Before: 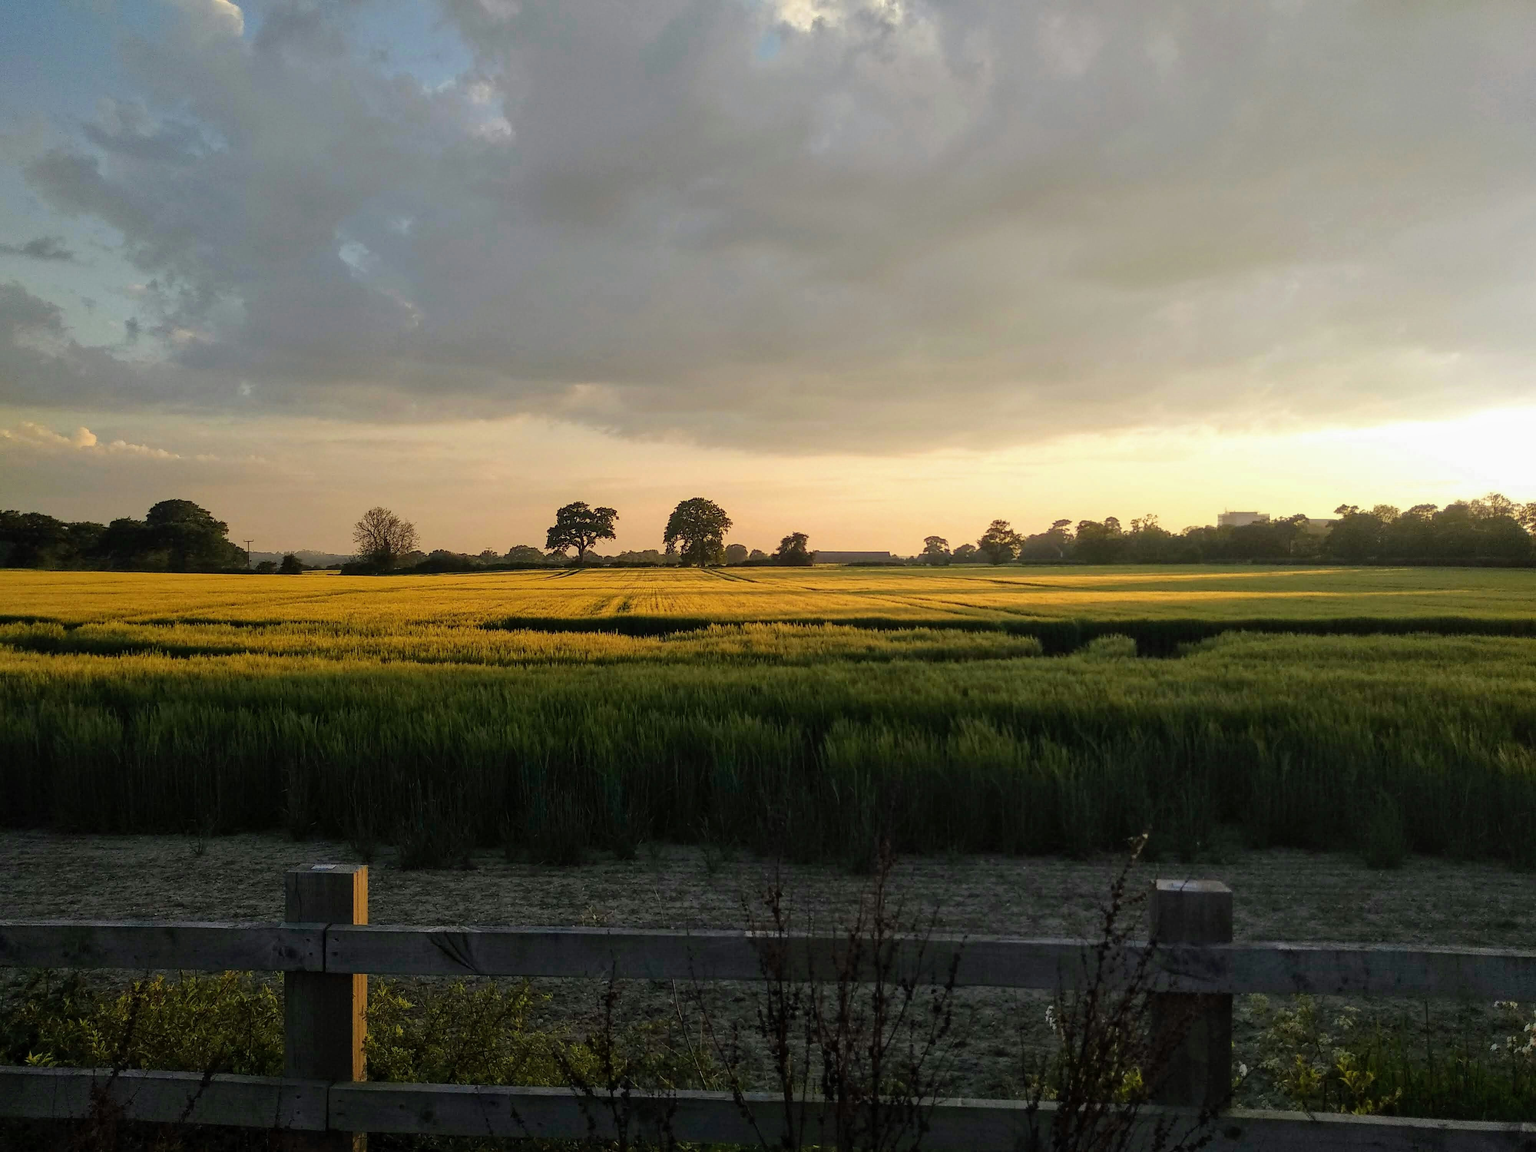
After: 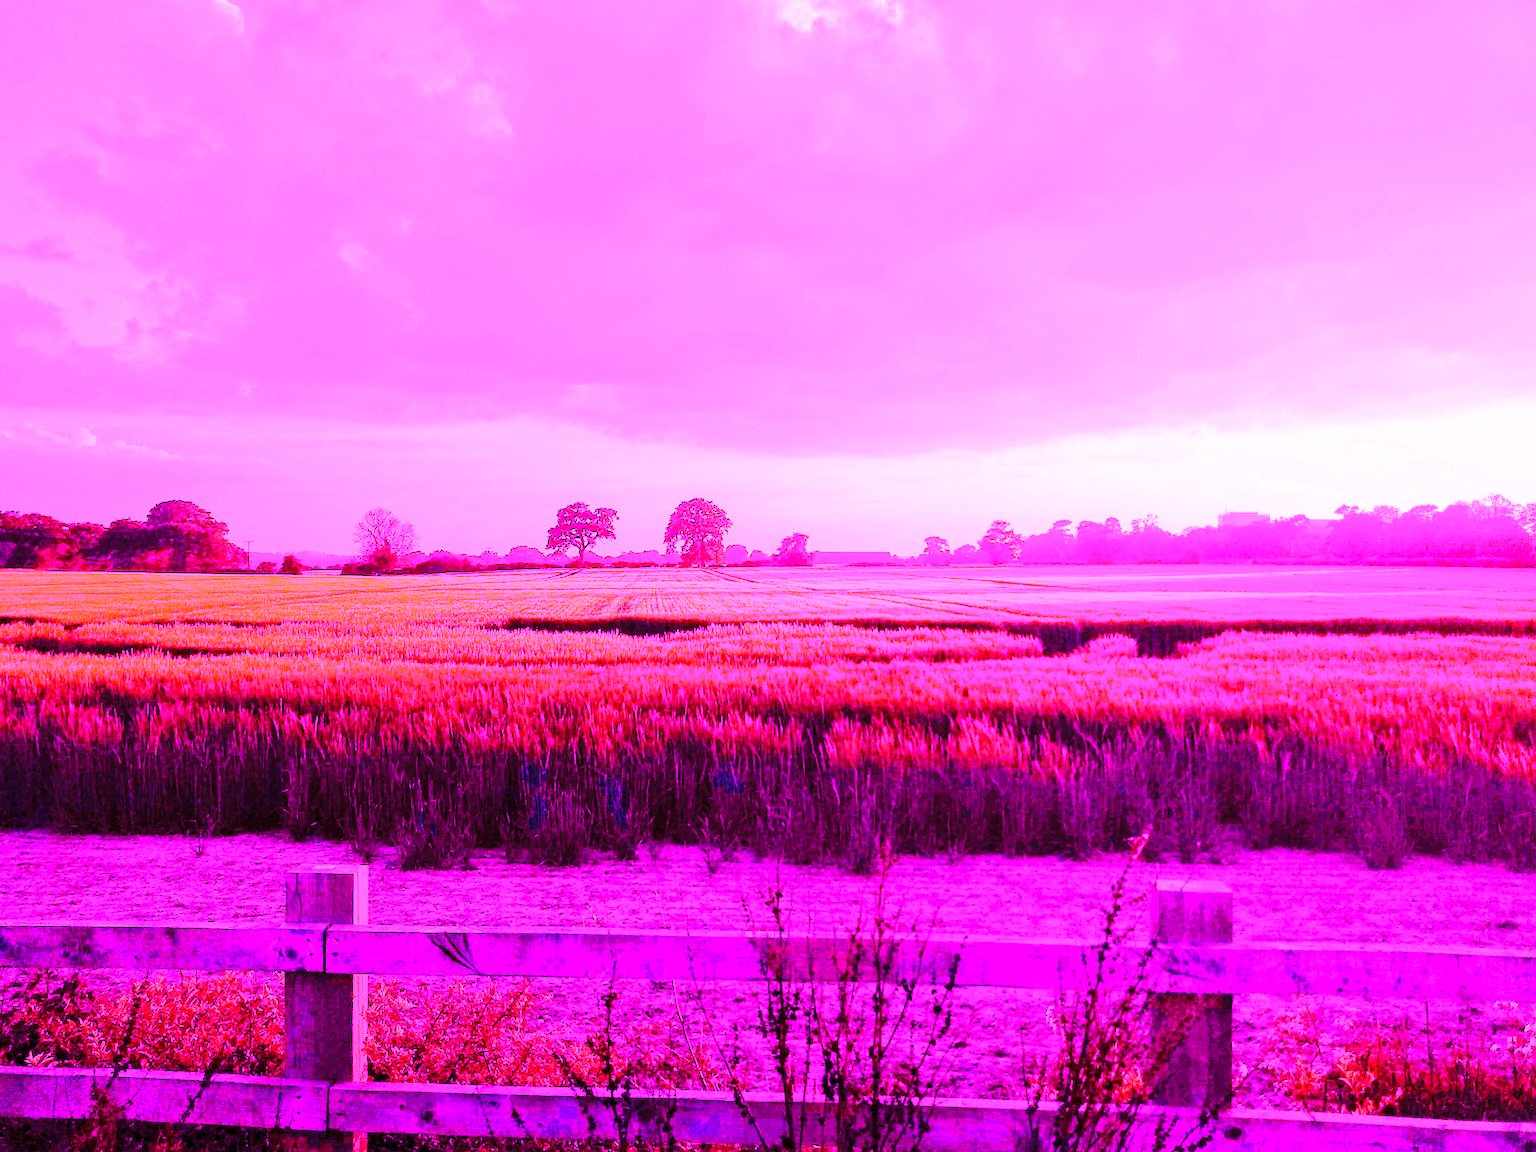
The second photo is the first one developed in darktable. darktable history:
base curve: curves: ch0 [(0, 0) (0.073, 0.04) (0.157, 0.139) (0.492, 0.492) (0.758, 0.758) (1, 1)], preserve colors none
white balance: red 8, blue 8
